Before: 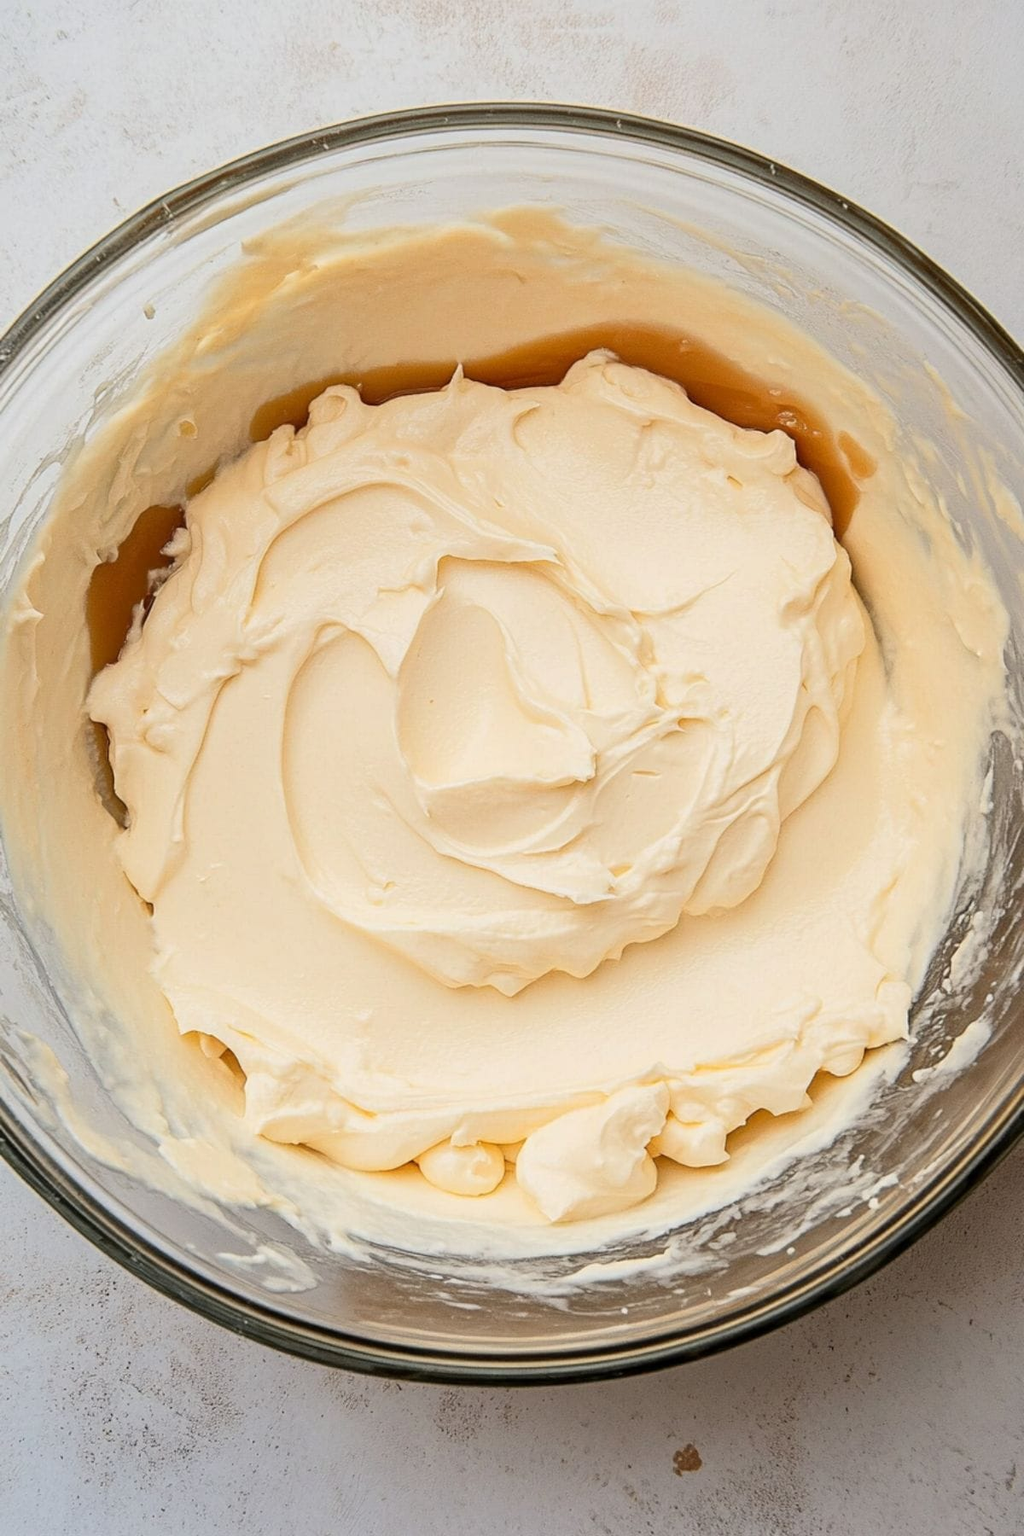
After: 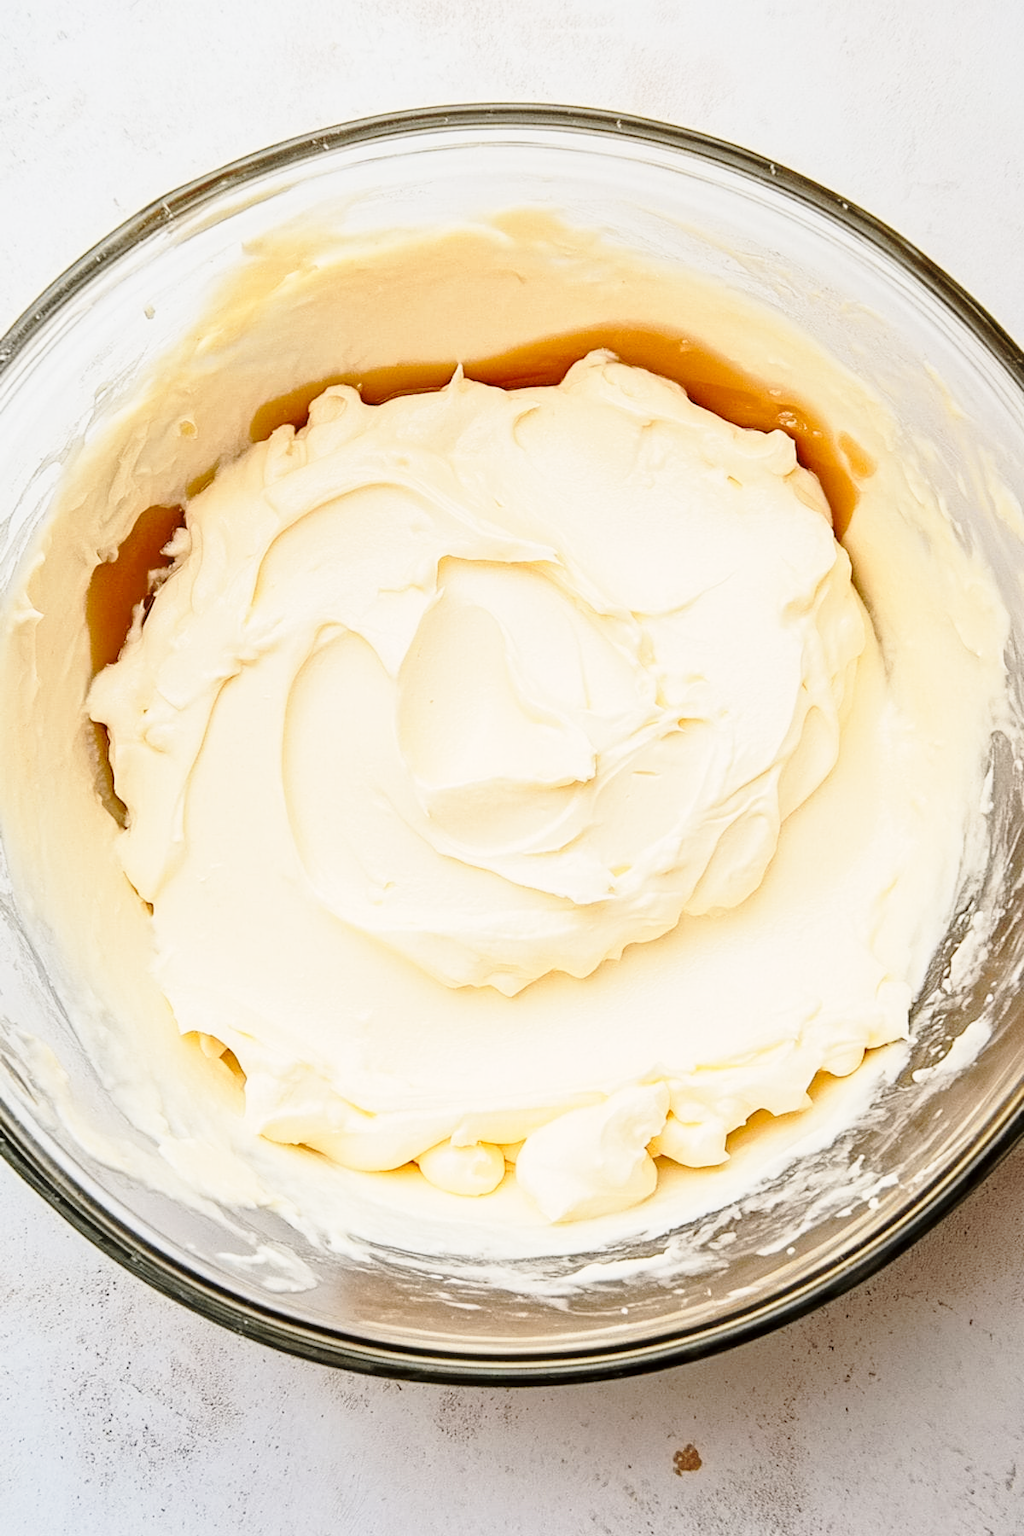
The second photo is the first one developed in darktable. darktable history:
contrast equalizer: y [[0.5 ×6], [0.5 ×6], [0.5 ×6], [0 ×6], [0, 0, 0, 0.581, 0.011, 0]]
base curve: curves: ch0 [(0, 0) (0.028, 0.03) (0.121, 0.232) (0.46, 0.748) (0.859, 0.968) (1, 1)], preserve colors none
